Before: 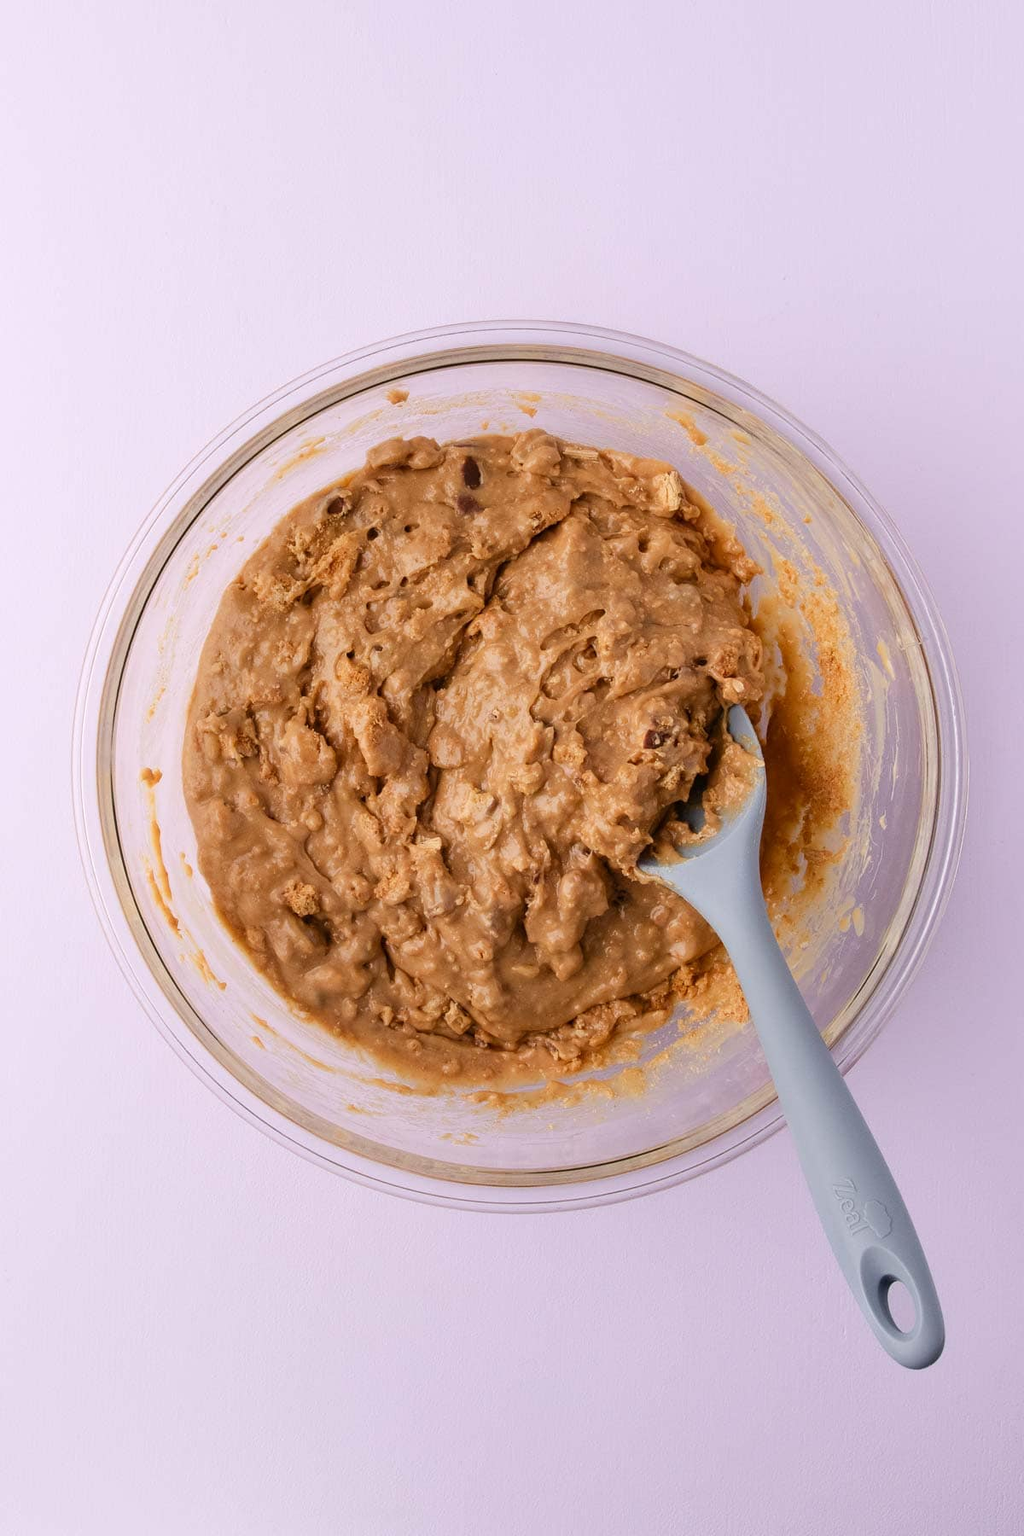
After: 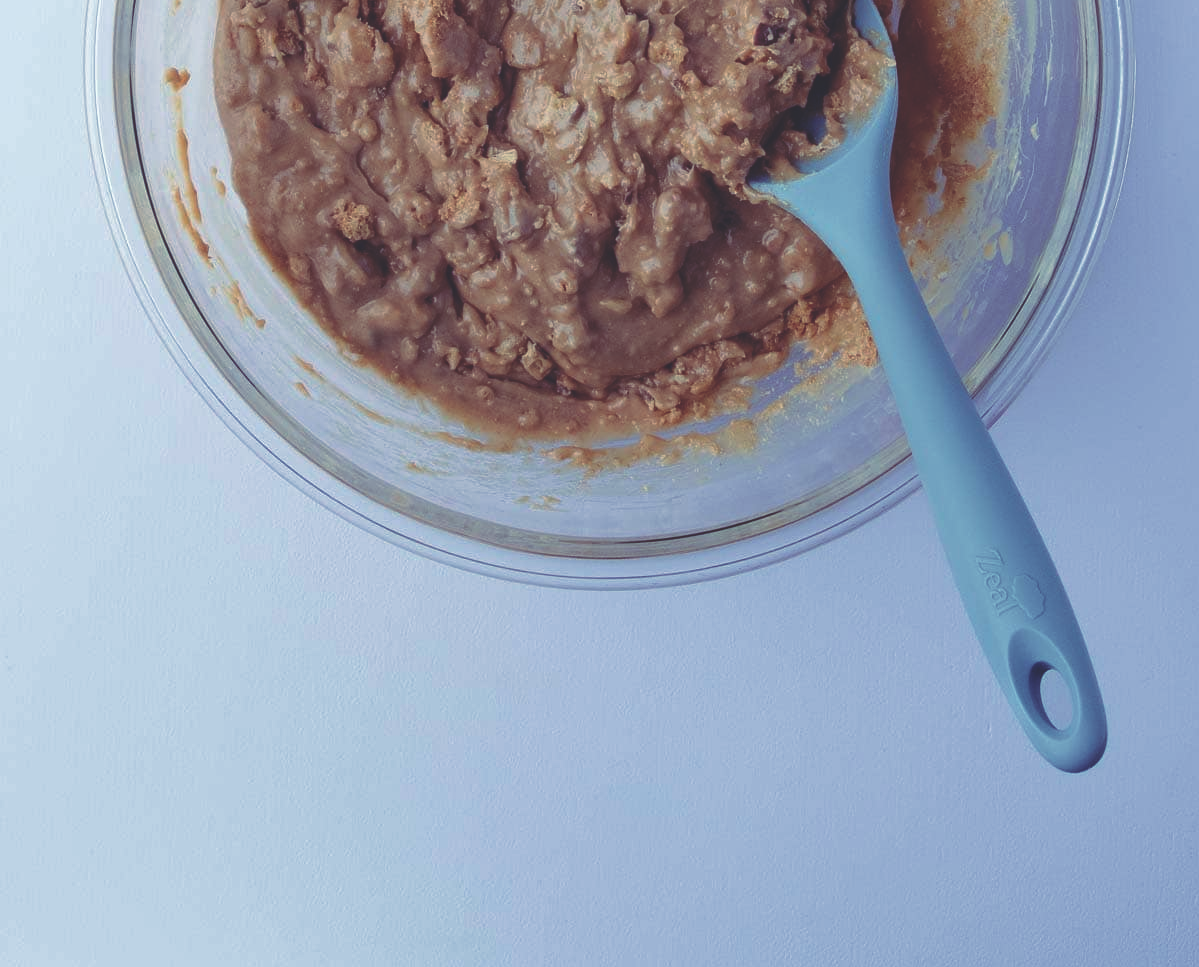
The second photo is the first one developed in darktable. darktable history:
crop and rotate: top 46.237%
rgb curve: curves: ch0 [(0, 0.186) (0.314, 0.284) (0.576, 0.466) (0.805, 0.691) (0.936, 0.886)]; ch1 [(0, 0.186) (0.314, 0.284) (0.581, 0.534) (0.771, 0.746) (0.936, 0.958)]; ch2 [(0, 0.216) (0.275, 0.39) (1, 1)], mode RGB, independent channels, compensate middle gray true, preserve colors none
base curve: curves: ch0 [(0, 0) (0.74, 0.67) (1, 1)]
